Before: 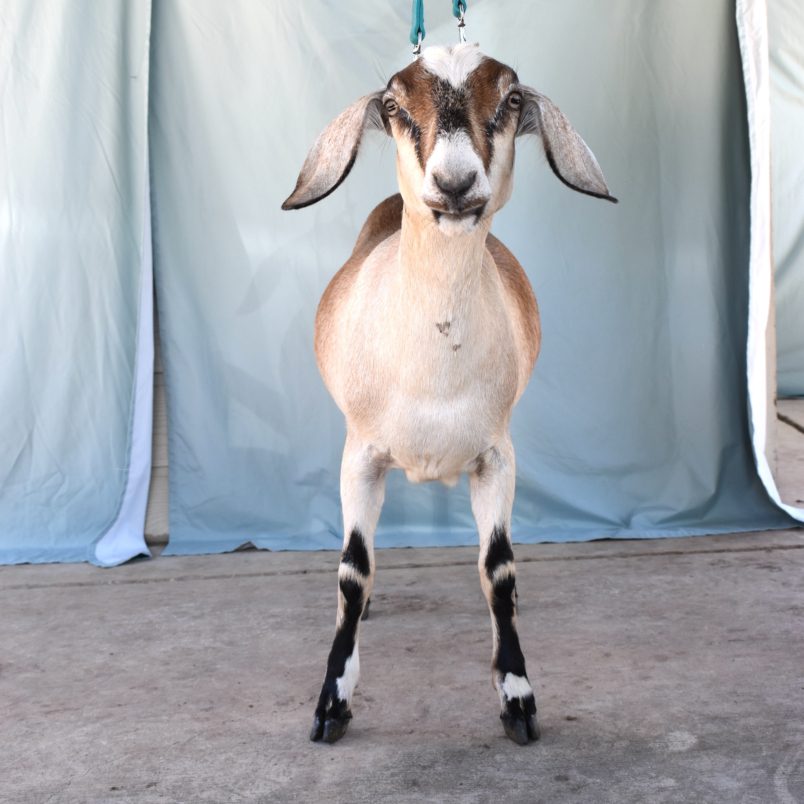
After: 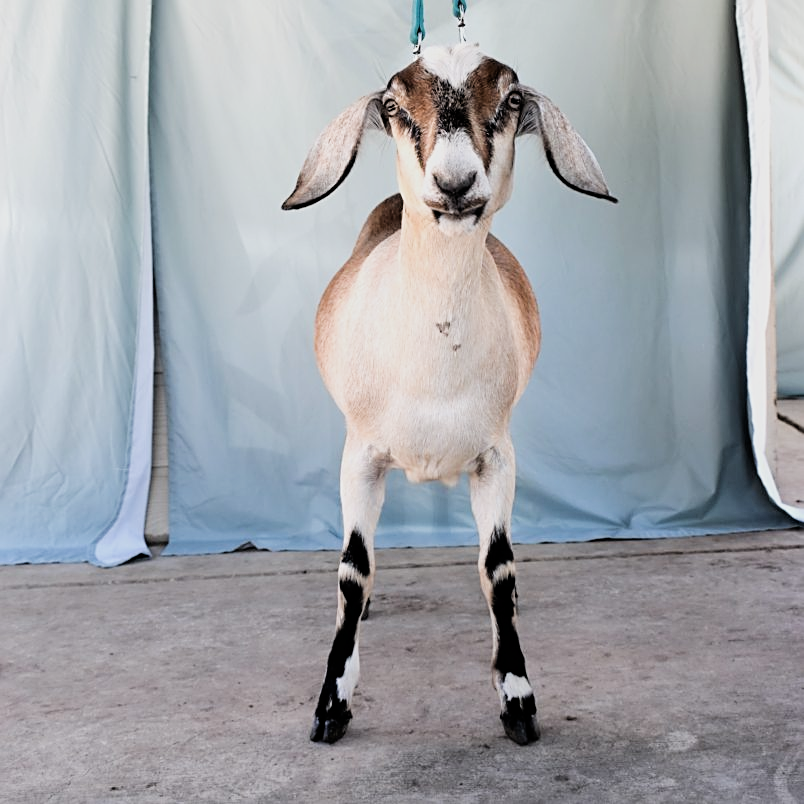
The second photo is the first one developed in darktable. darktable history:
filmic rgb: black relative exposure -5 EV, white relative exposure 3.5 EV, hardness 3.19, contrast 1.2, highlights saturation mix -50%
sharpen: on, module defaults
